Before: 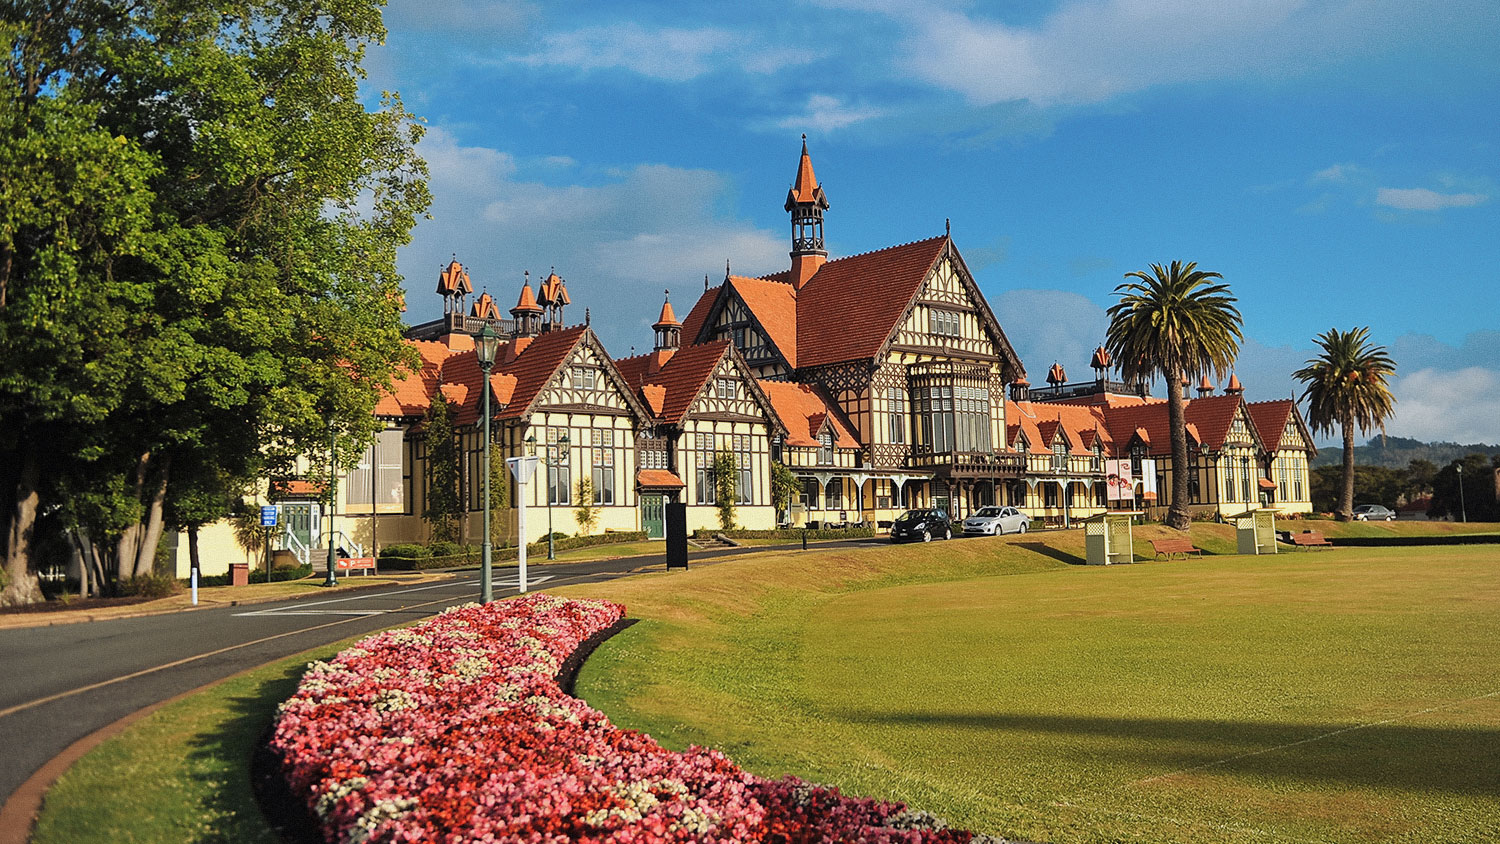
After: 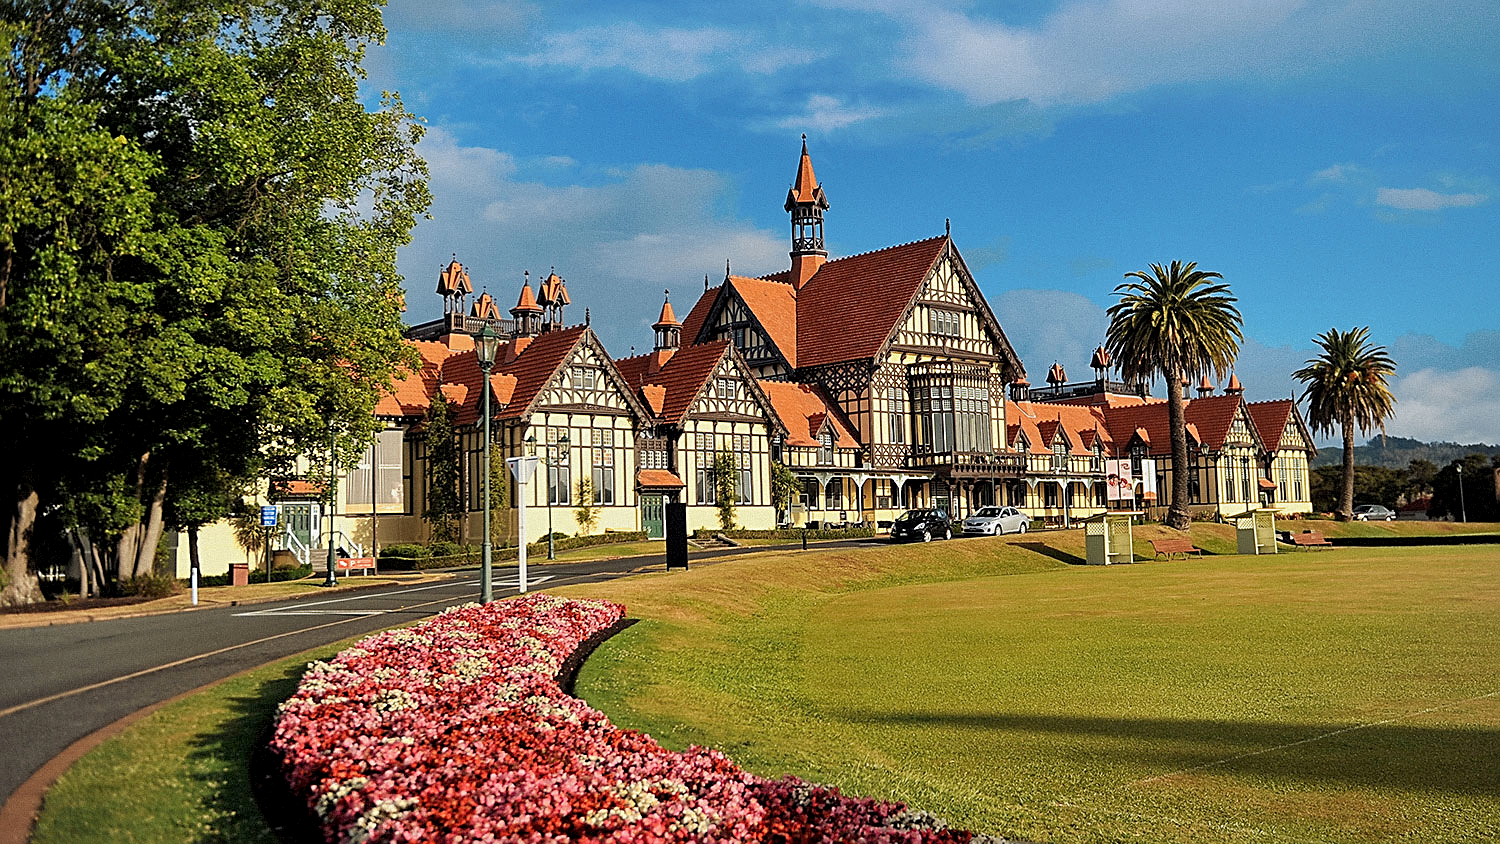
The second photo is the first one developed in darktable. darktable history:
exposure: black level correction 0.007, compensate highlight preservation false
sharpen: on, module defaults
base curve: preserve colors none
